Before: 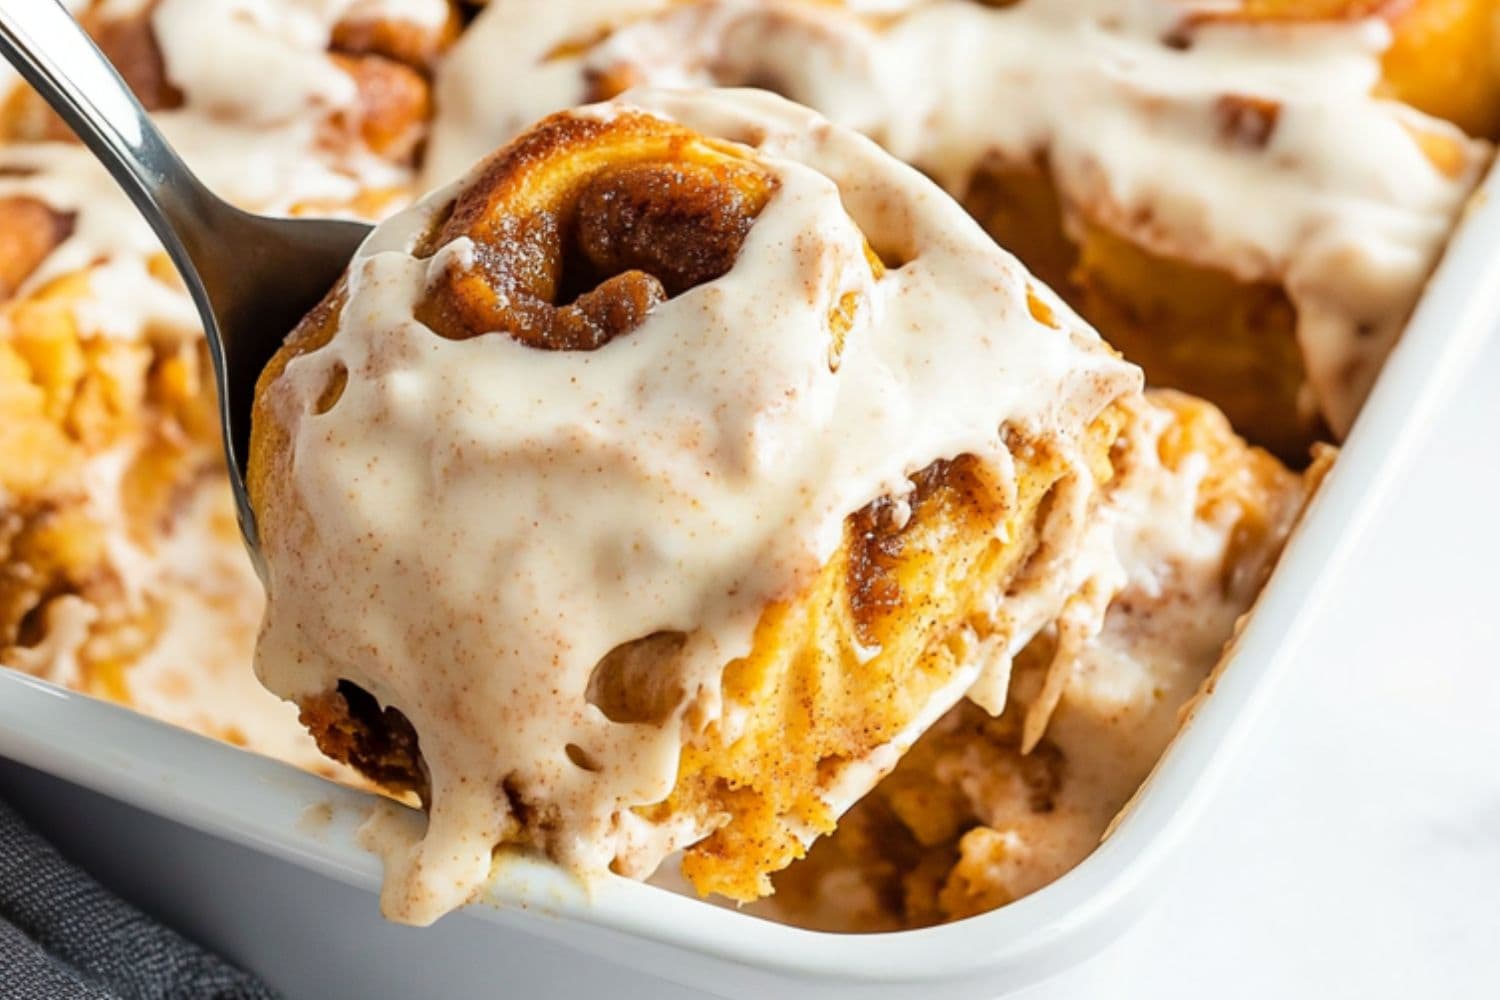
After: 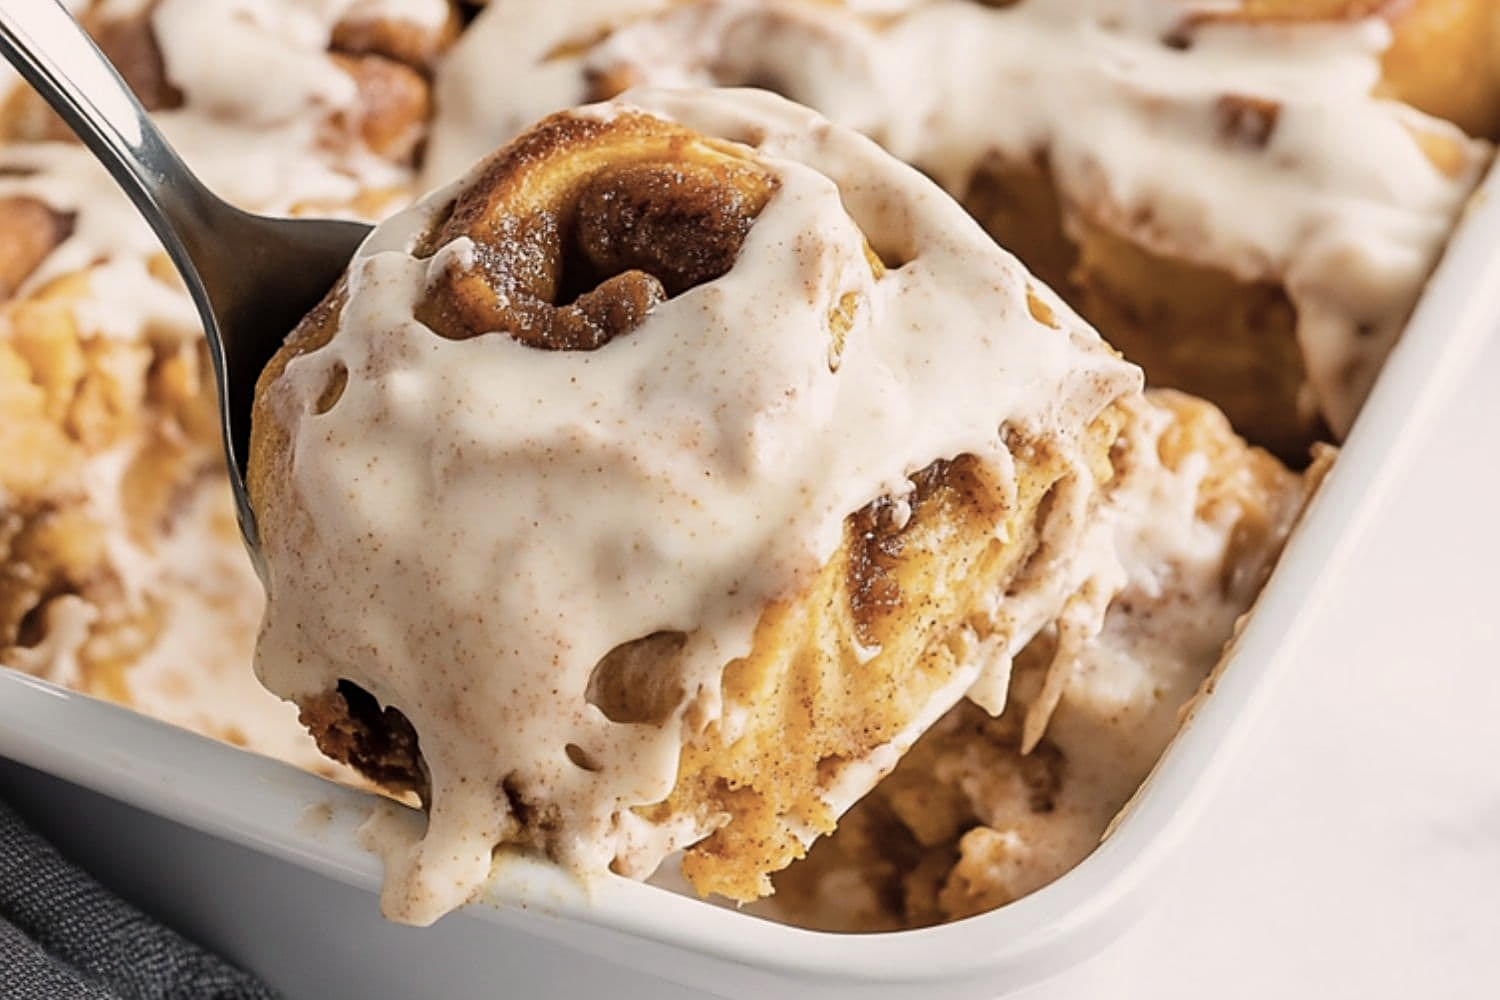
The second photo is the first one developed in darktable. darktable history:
color correction: highlights a* 5.58, highlights b* 5.24, saturation 0.662
sharpen: on, module defaults
exposure: exposure -0.181 EV, compensate highlight preservation false
